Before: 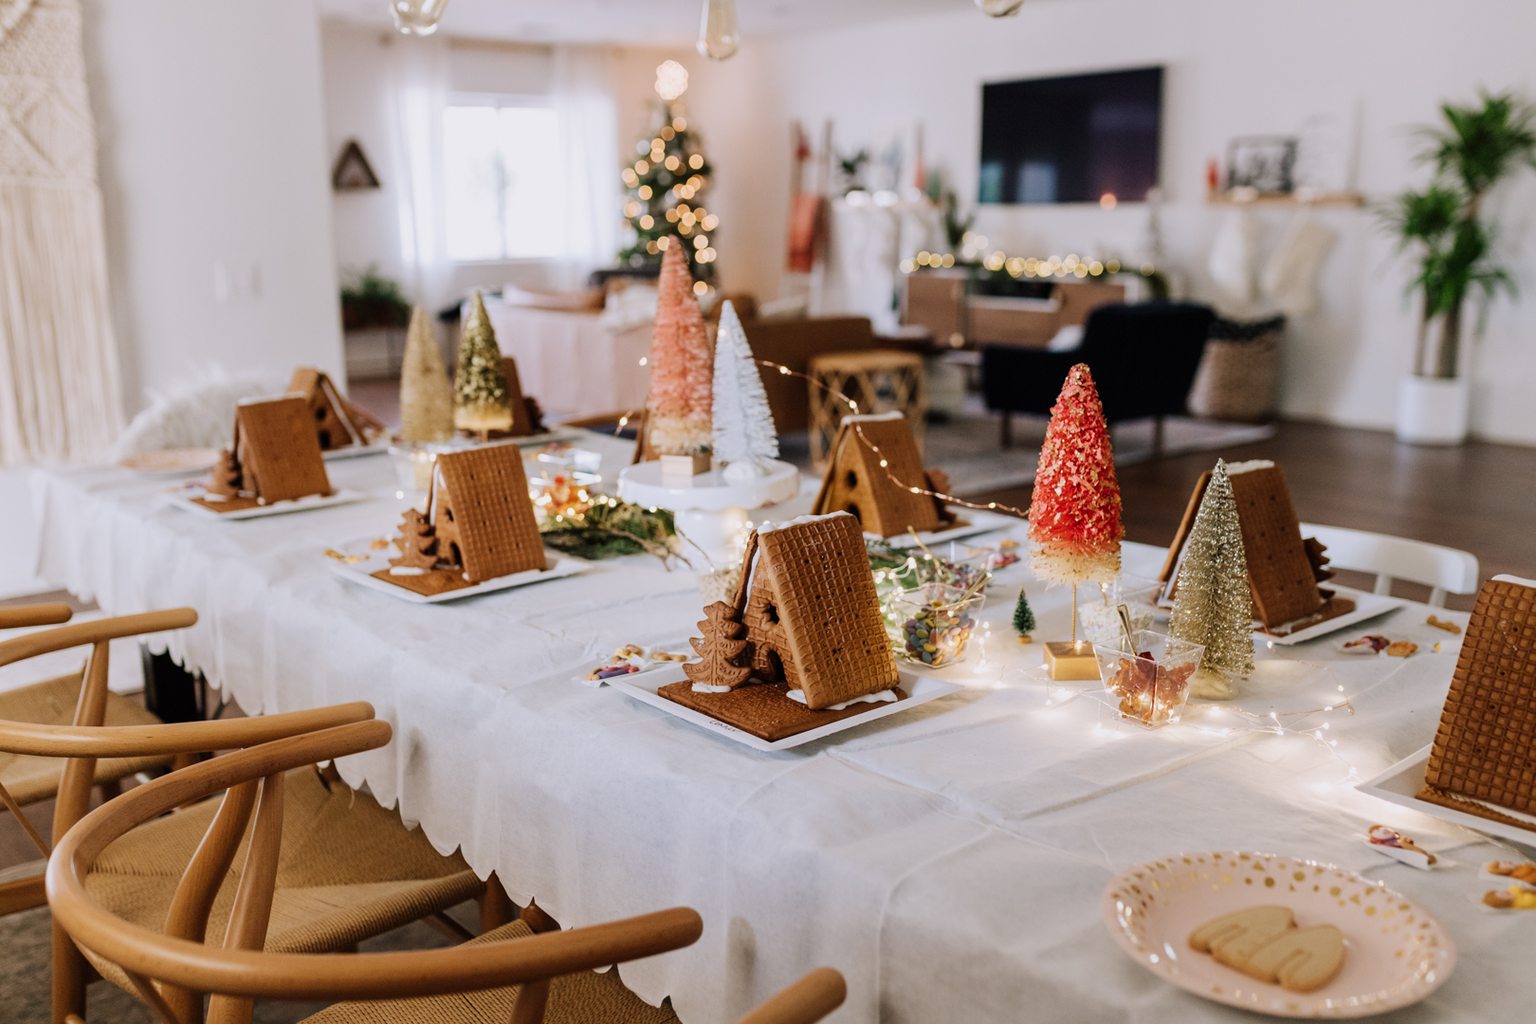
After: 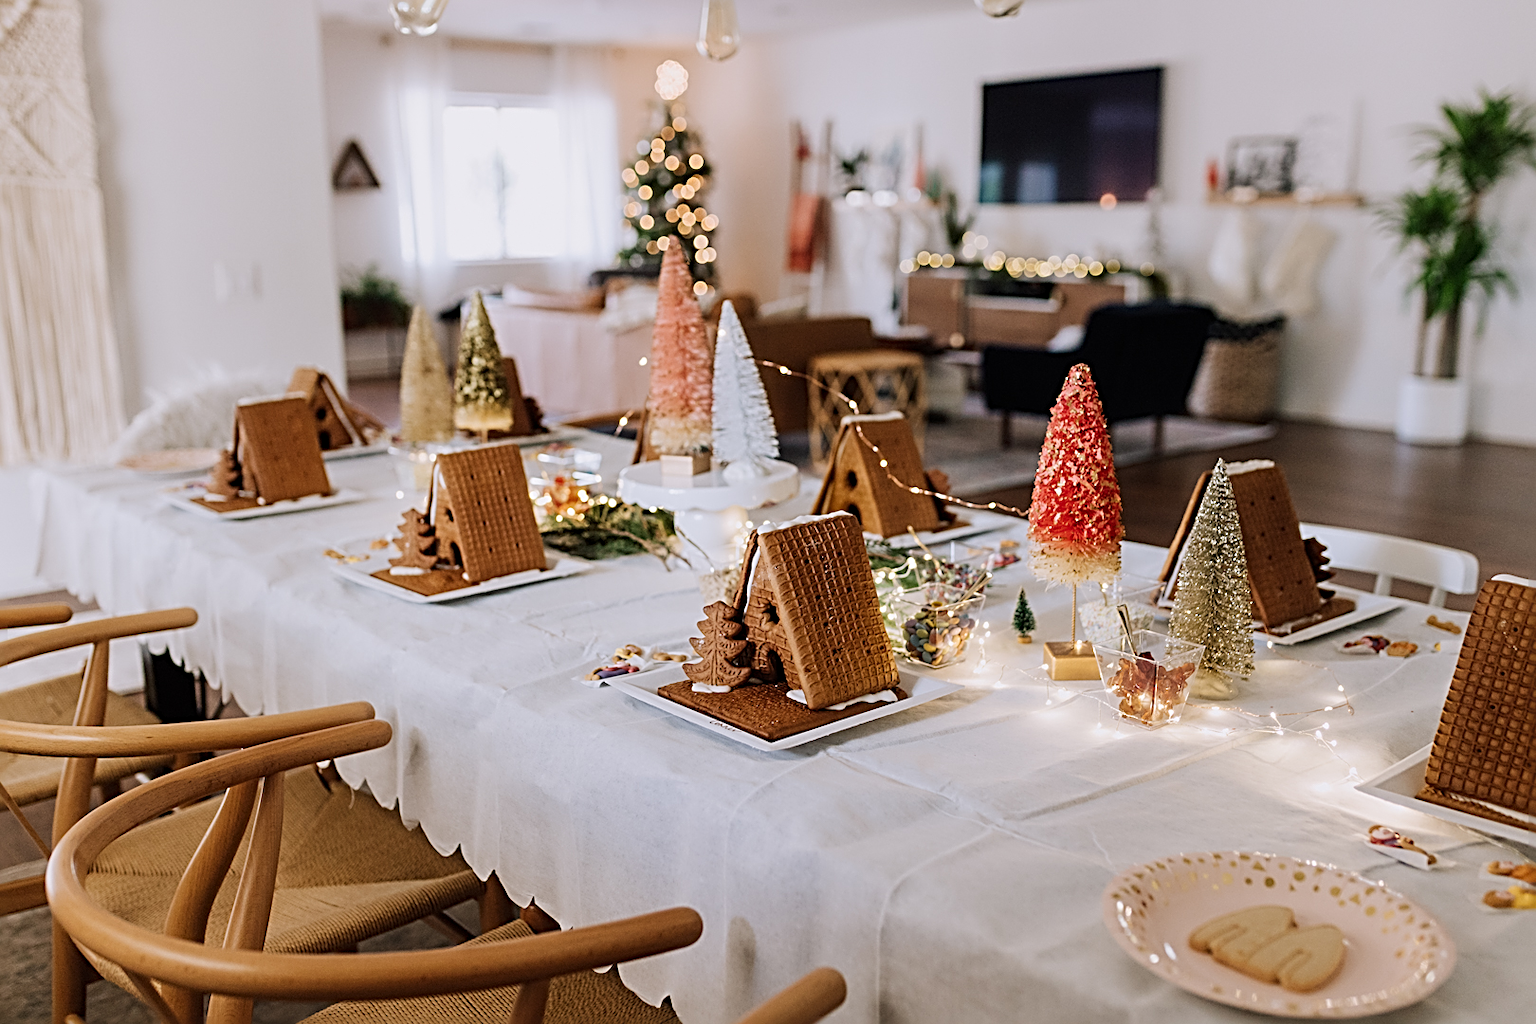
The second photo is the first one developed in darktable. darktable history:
sharpen: radius 3.062, amount 0.766
